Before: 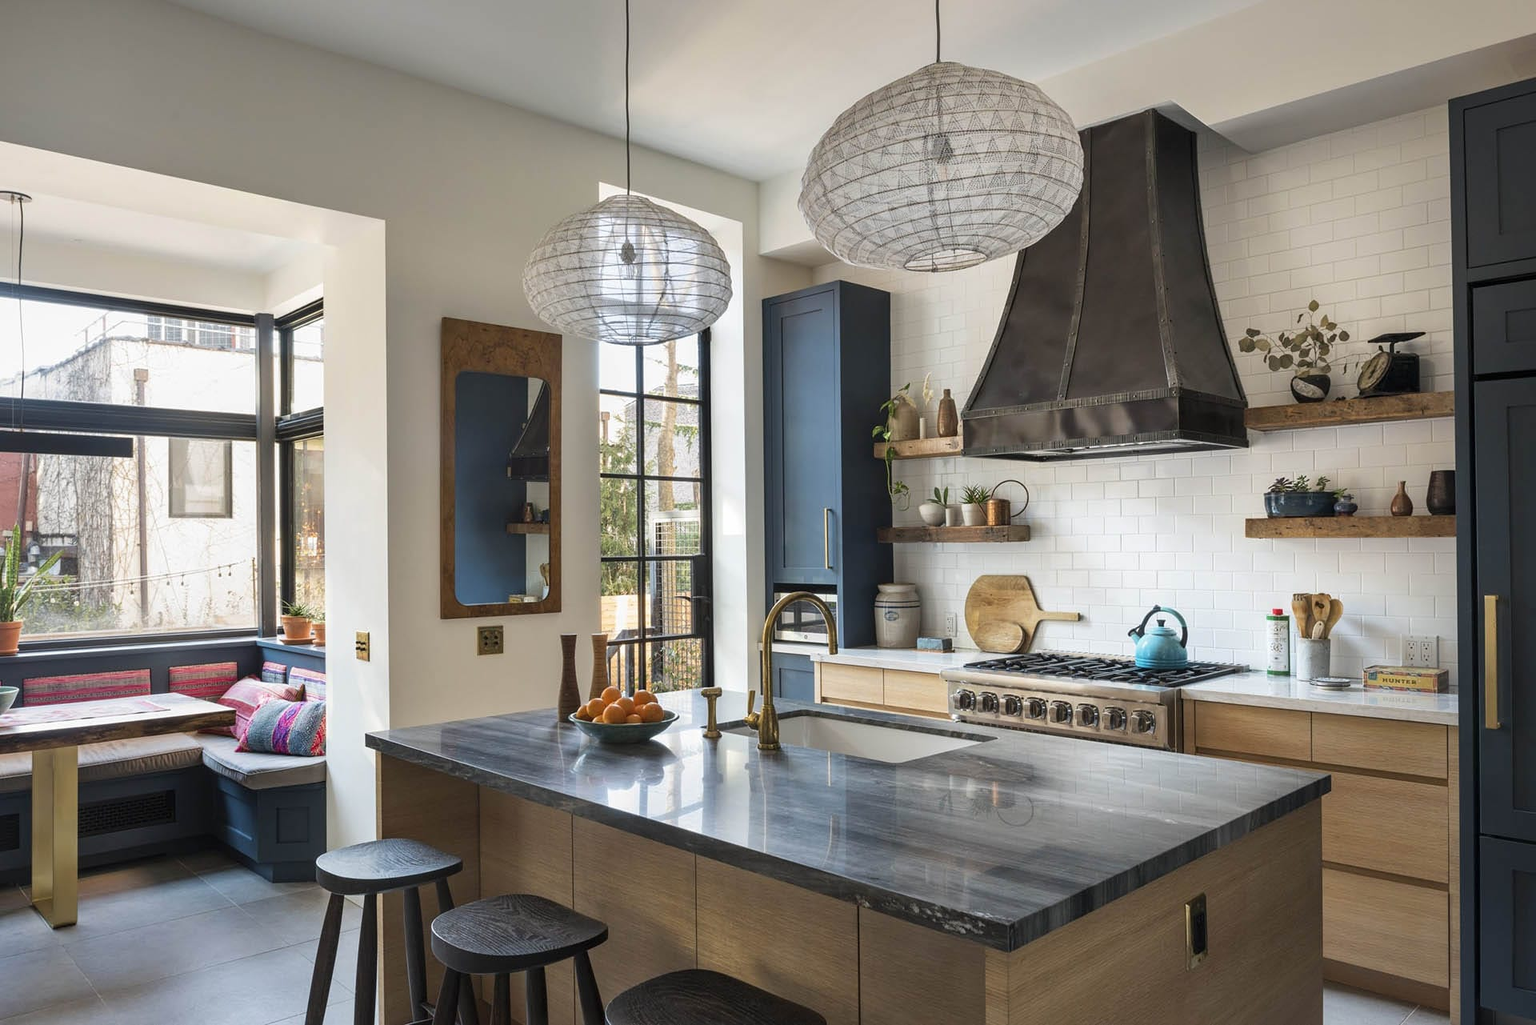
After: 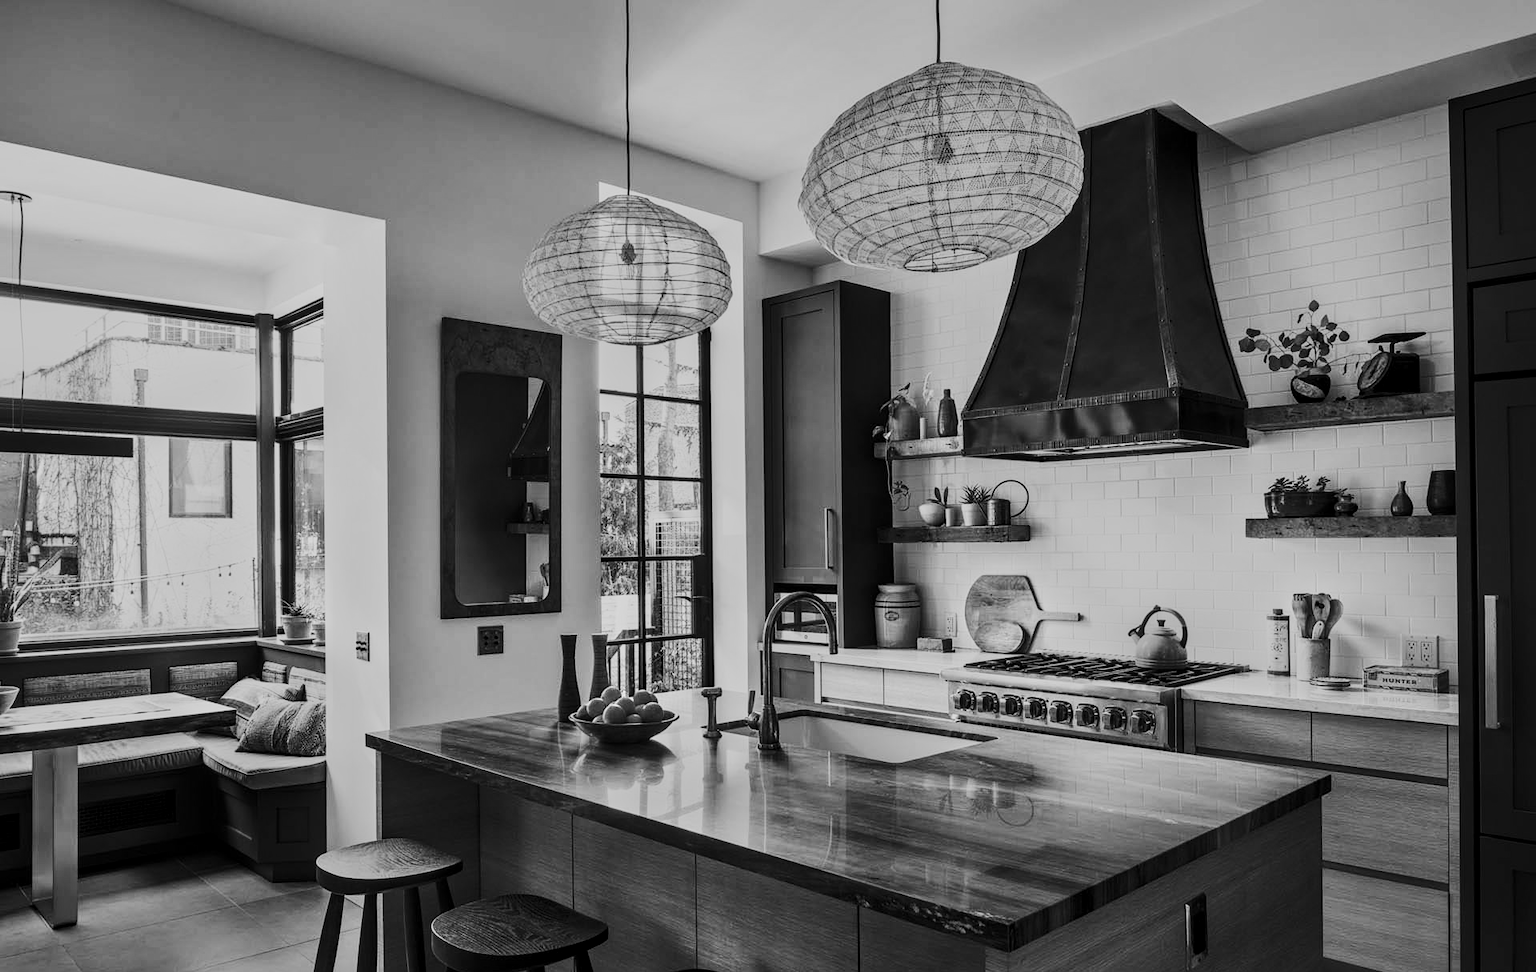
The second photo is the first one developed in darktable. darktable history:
exposure: exposure -0.21 EV, compensate highlight preservation false
color correction: highlights a* -7.33, highlights b* 1.26, shadows a* -3.55, saturation 1.4
monochrome: a 79.32, b 81.83, size 1.1
color balance: lift [1.001, 1.007, 1, 0.993], gamma [1.023, 1.026, 1.01, 0.974], gain [0.964, 1.059, 1.073, 0.927]
crop and rotate: top 0%, bottom 5.097%
contrast brightness saturation: contrast 0.4, brightness 0.05, saturation 0.25
local contrast: highlights 83%, shadows 81%
